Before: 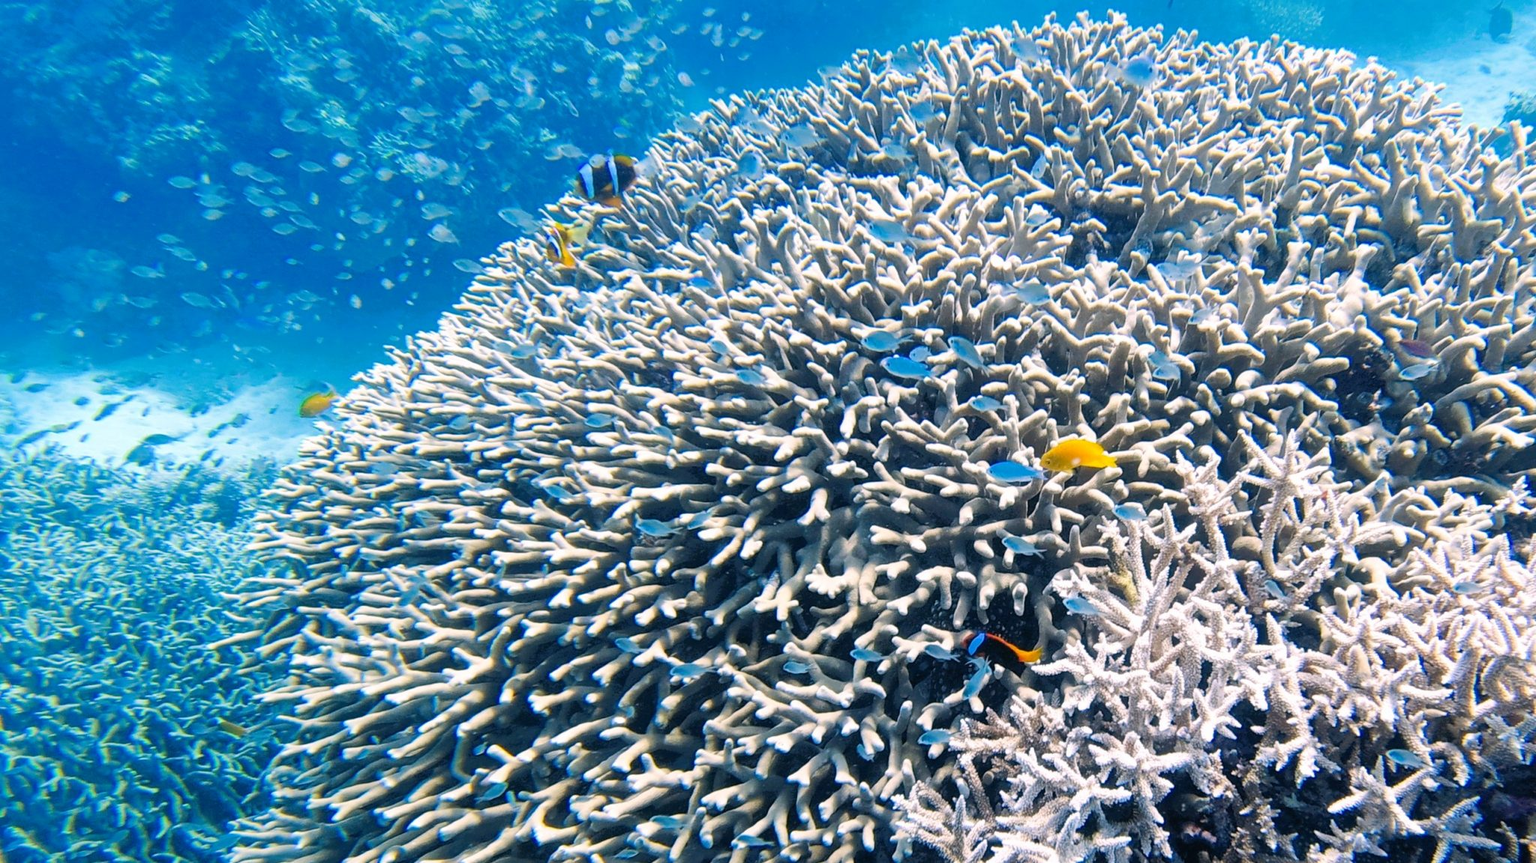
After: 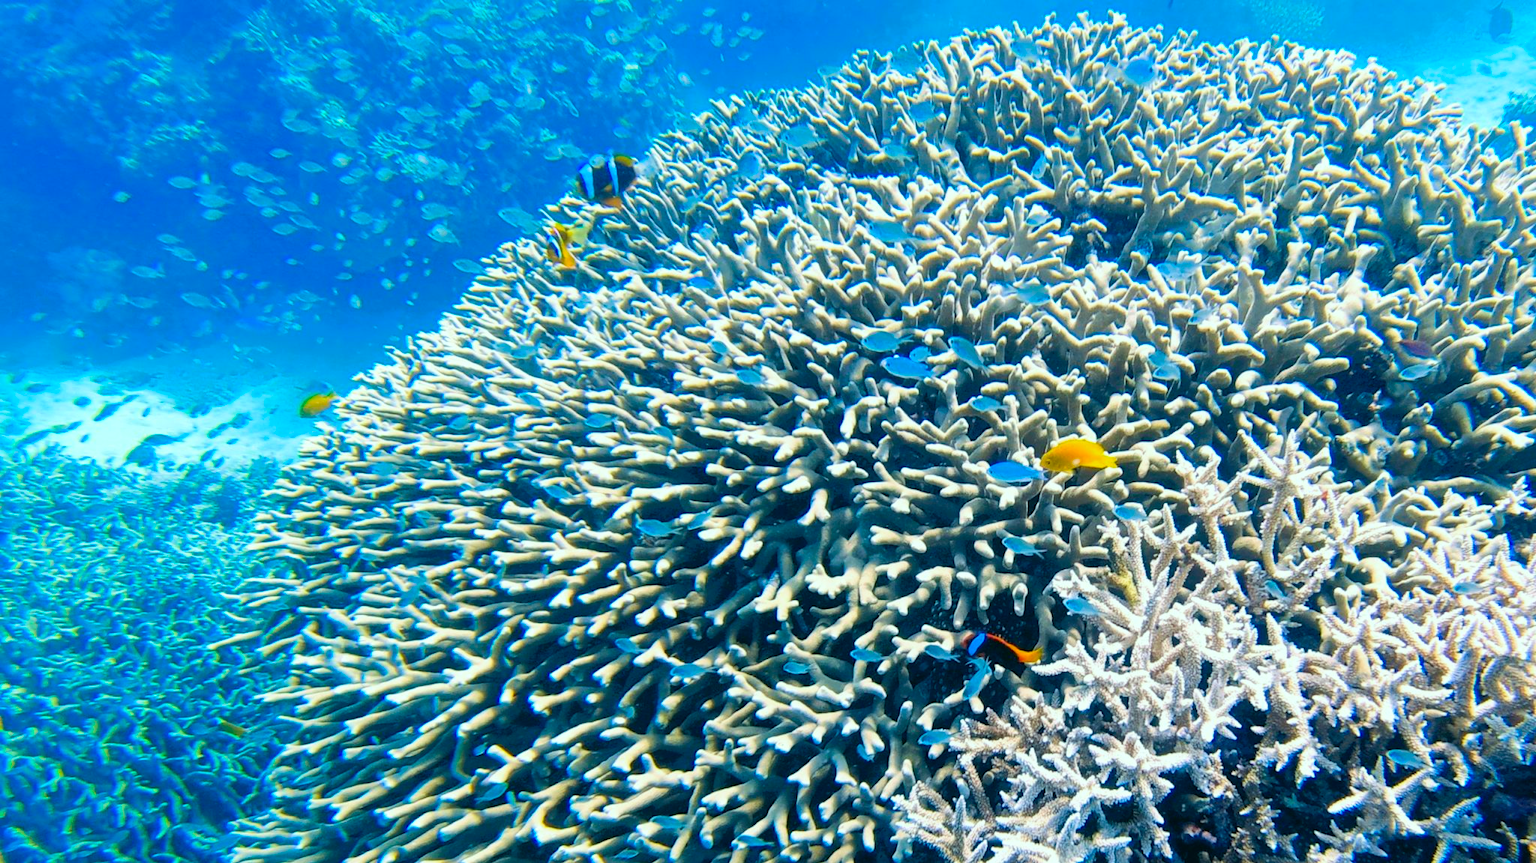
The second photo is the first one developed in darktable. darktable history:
color correction: highlights a* -7.33, highlights b* 1.26, shadows a* -3.55, saturation 1.4
velvia: strength 17%
